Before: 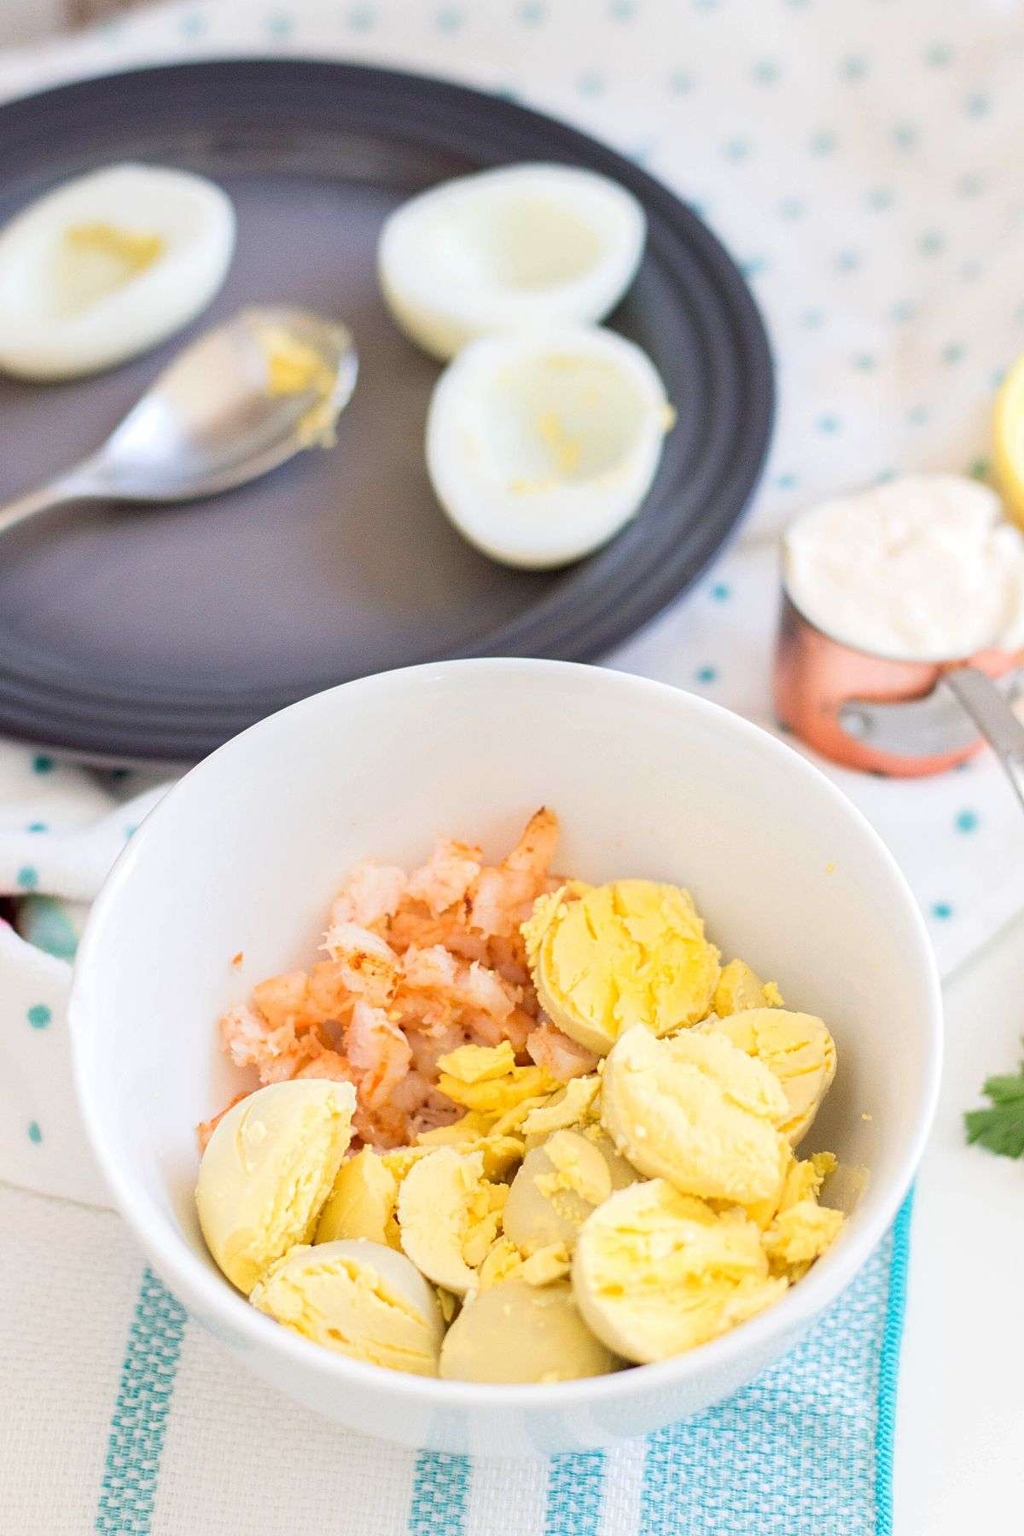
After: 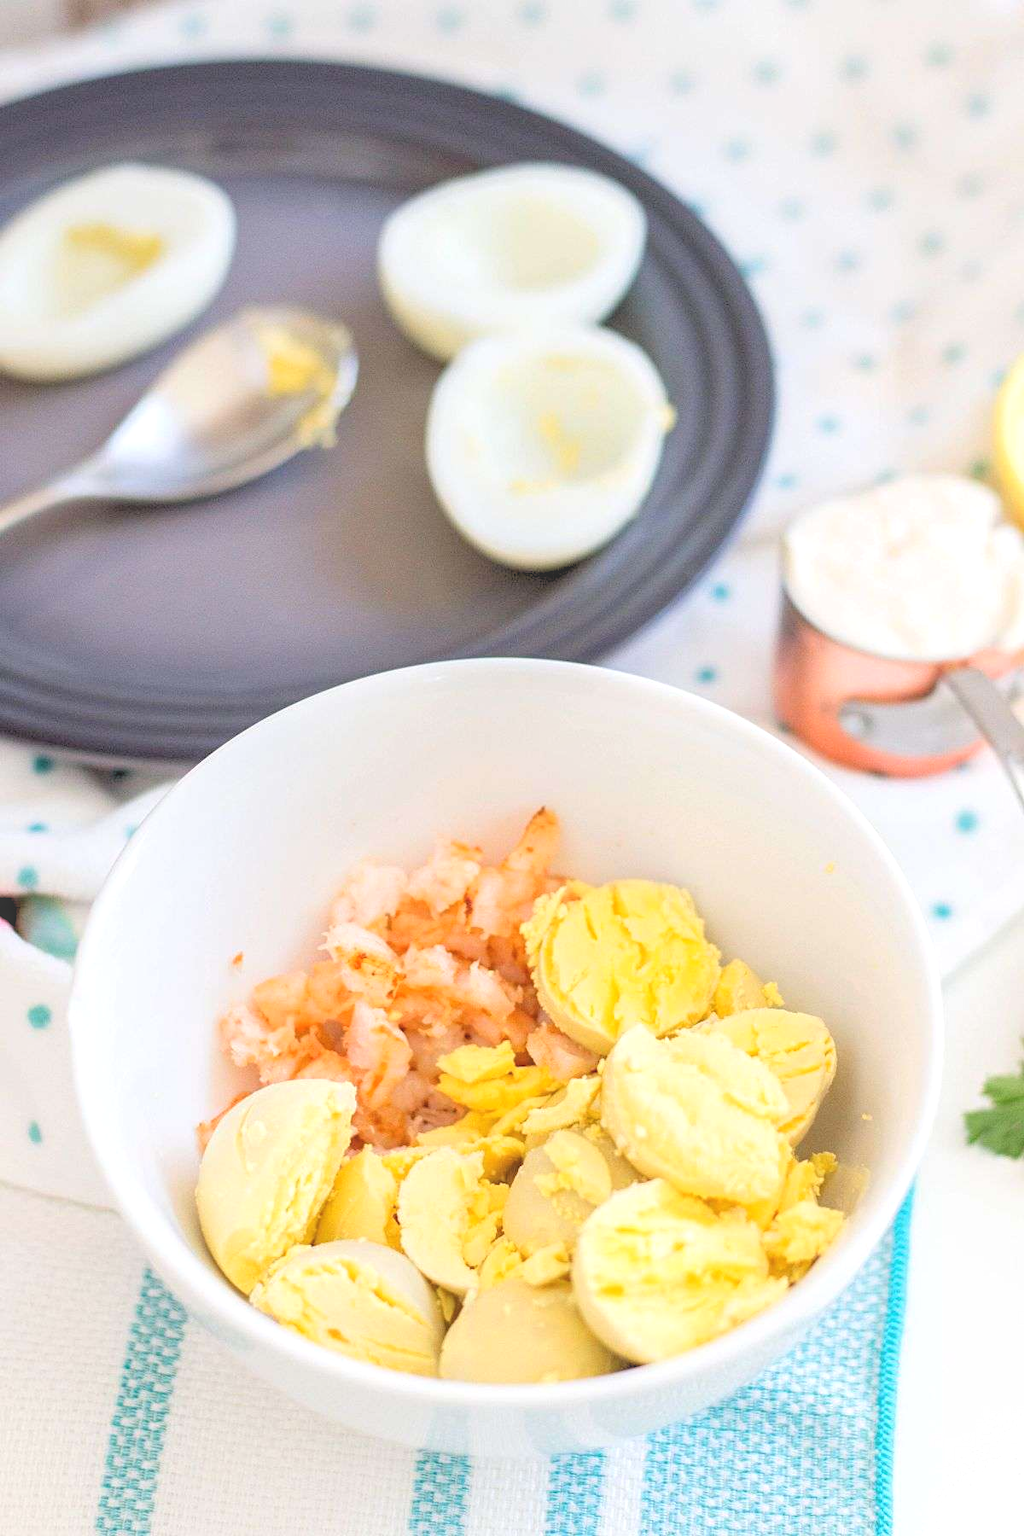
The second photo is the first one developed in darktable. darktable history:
rgb levels: levels [[0.013, 0.434, 0.89], [0, 0.5, 1], [0, 0.5, 1]]
local contrast: highlights 48%, shadows 0%, detail 100%
